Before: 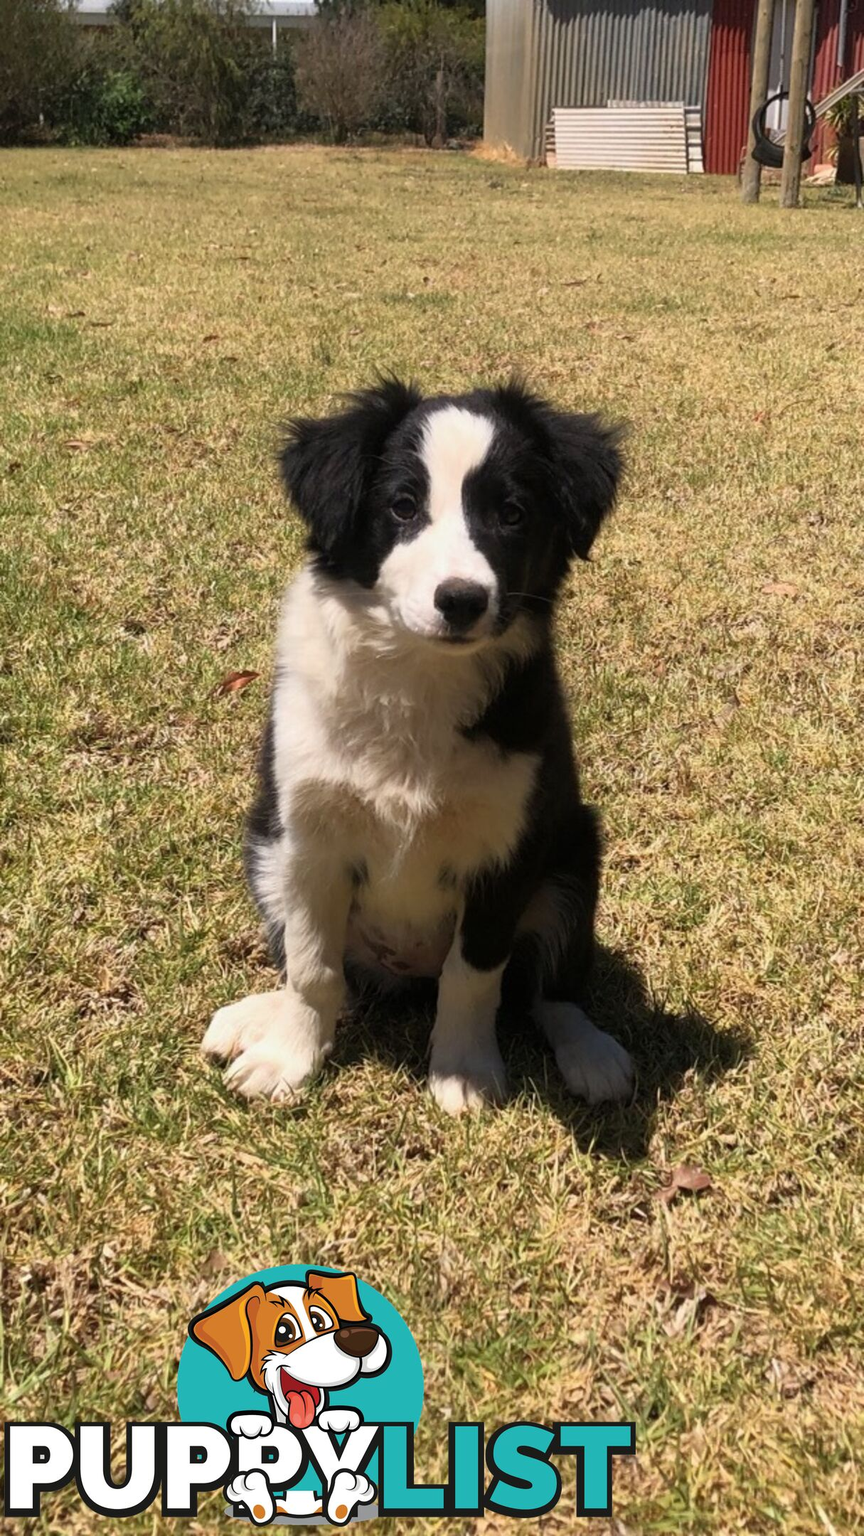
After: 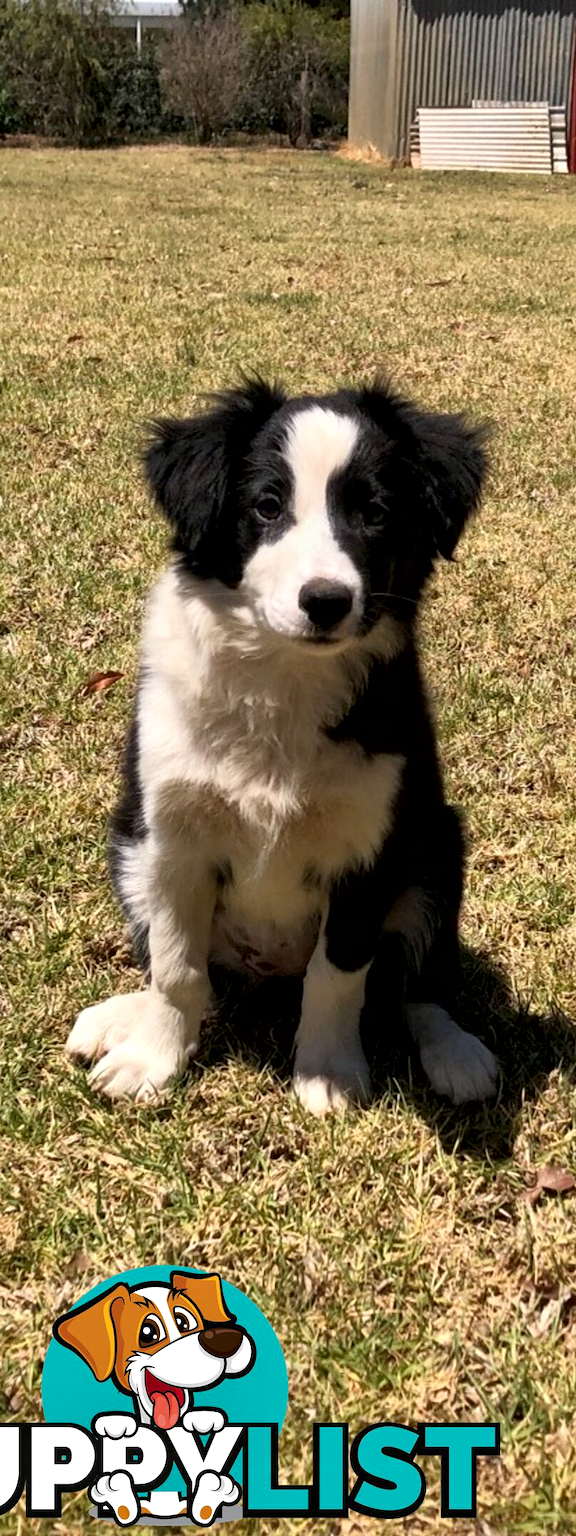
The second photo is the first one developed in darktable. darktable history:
crop and rotate: left 15.754%, right 17.579%
contrast equalizer: octaves 7, y [[0.6 ×6], [0.55 ×6], [0 ×6], [0 ×6], [0 ×6]], mix 0.3
local contrast: mode bilateral grid, contrast 20, coarseness 50, detail 140%, midtone range 0.2
